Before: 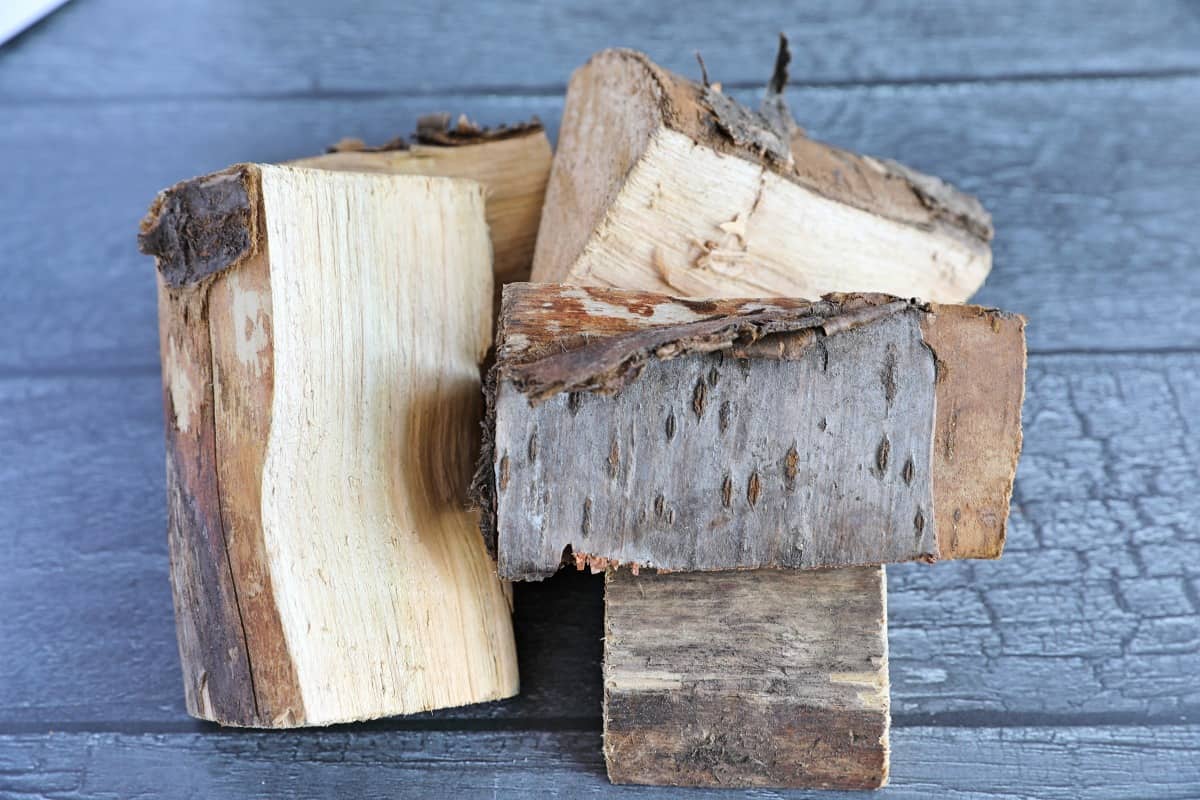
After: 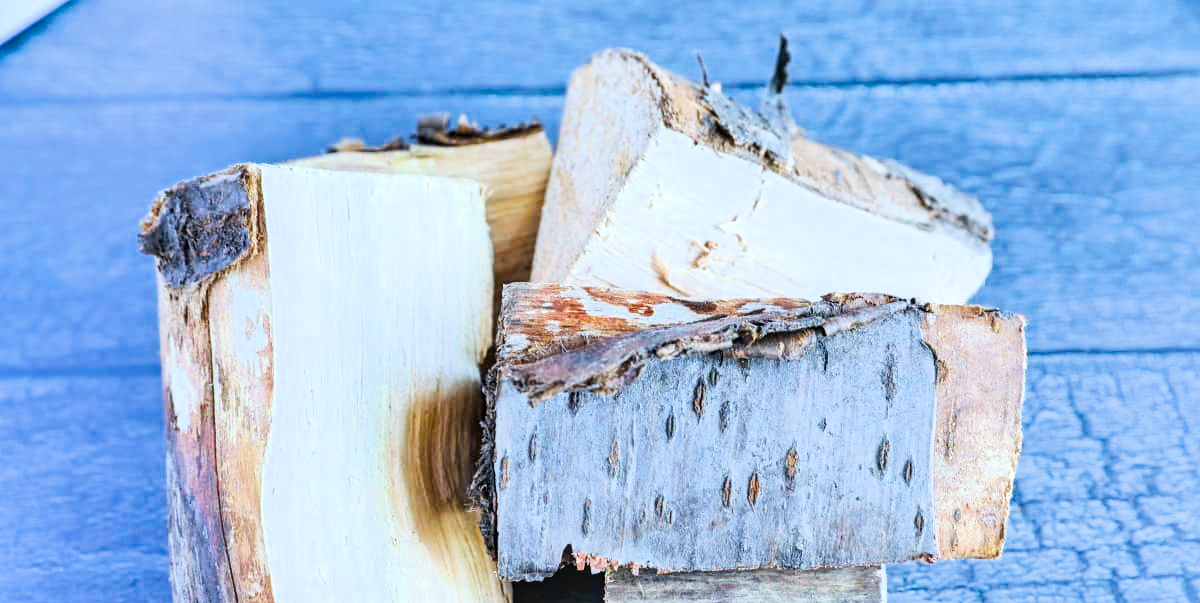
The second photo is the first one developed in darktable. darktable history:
exposure: exposure 1.264 EV, compensate exposure bias true, compensate highlight preservation false
shadows and highlights: shadows 52.33, highlights -28.69, soften with gaussian
crop: bottom 24.553%
local contrast: on, module defaults
filmic rgb: black relative exposure -16 EV, white relative exposure 5.27 EV, hardness 5.9, contrast 1.261
color calibration: x 0.383, y 0.371, temperature 3898.95 K
color balance rgb: perceptual saturation grading › global saturation 36.951%, perceptual saturation grading › shadows 35.662%
